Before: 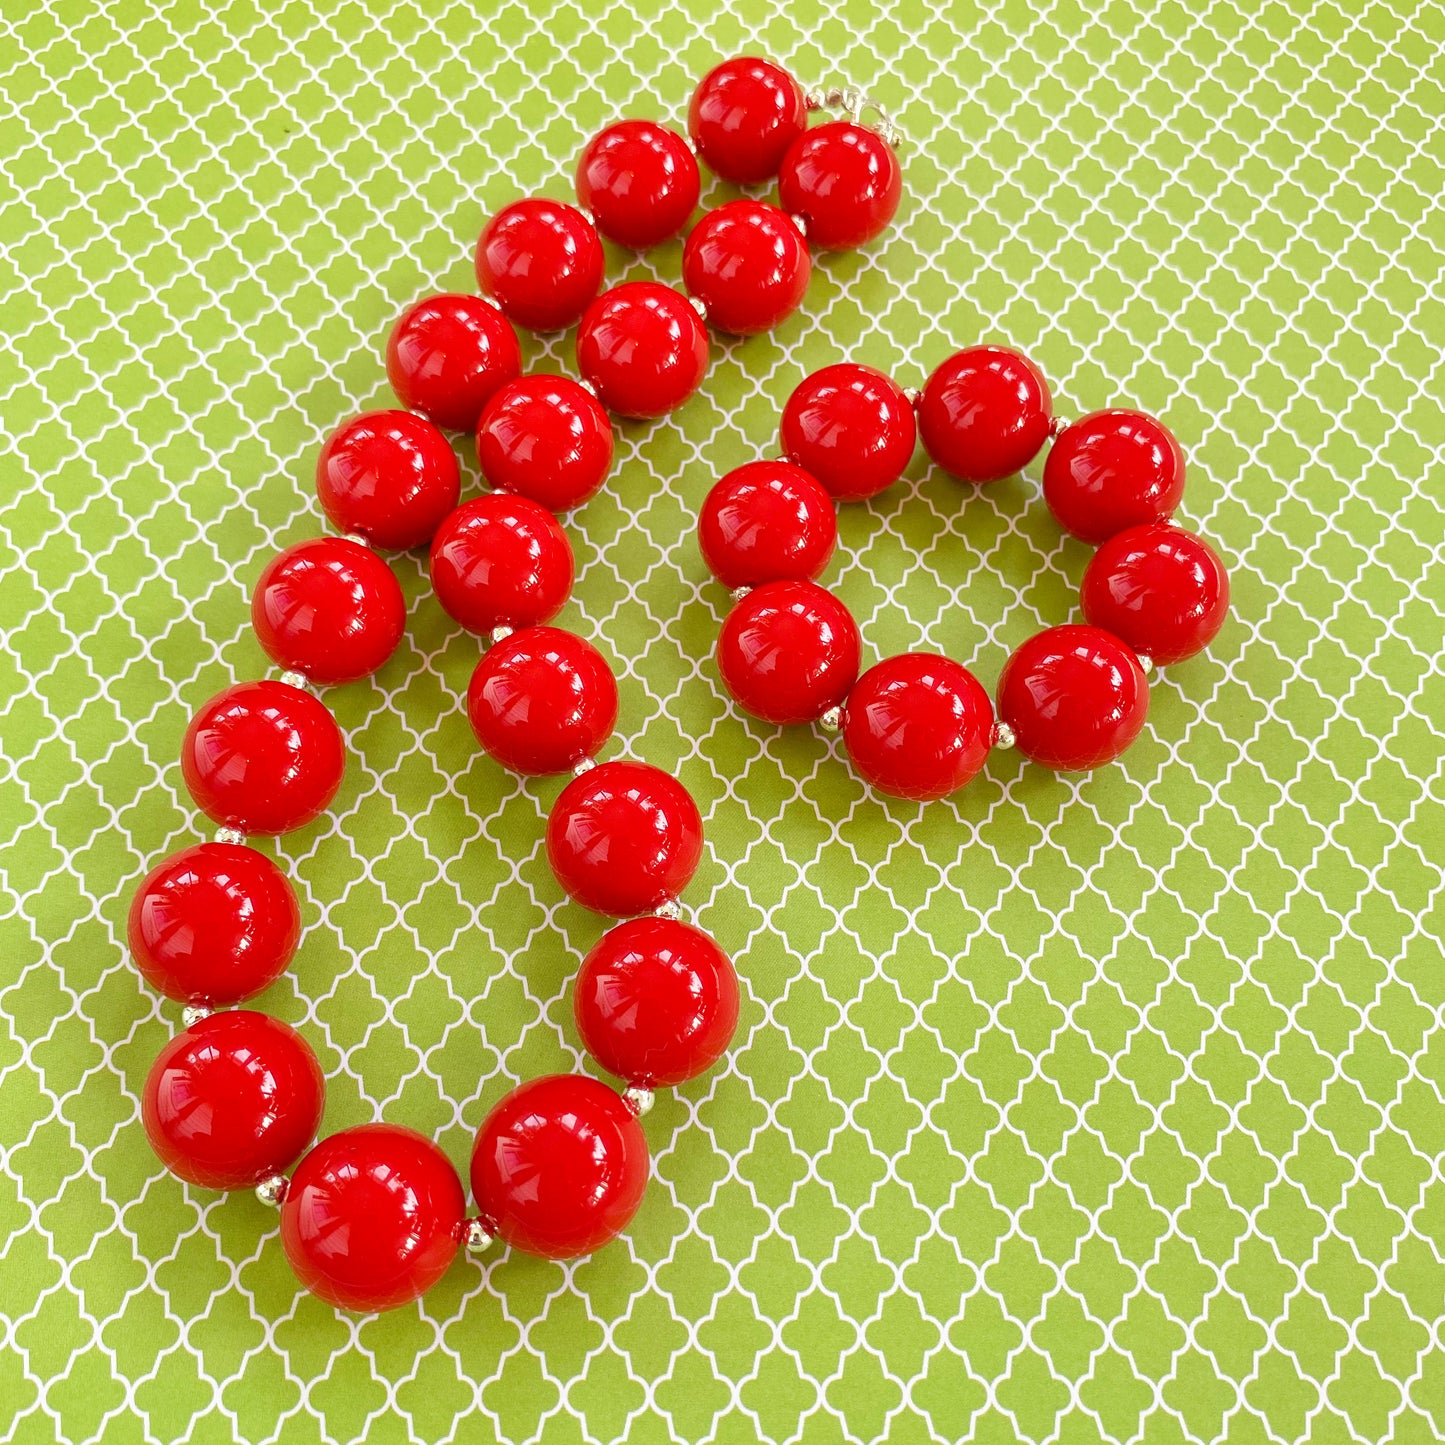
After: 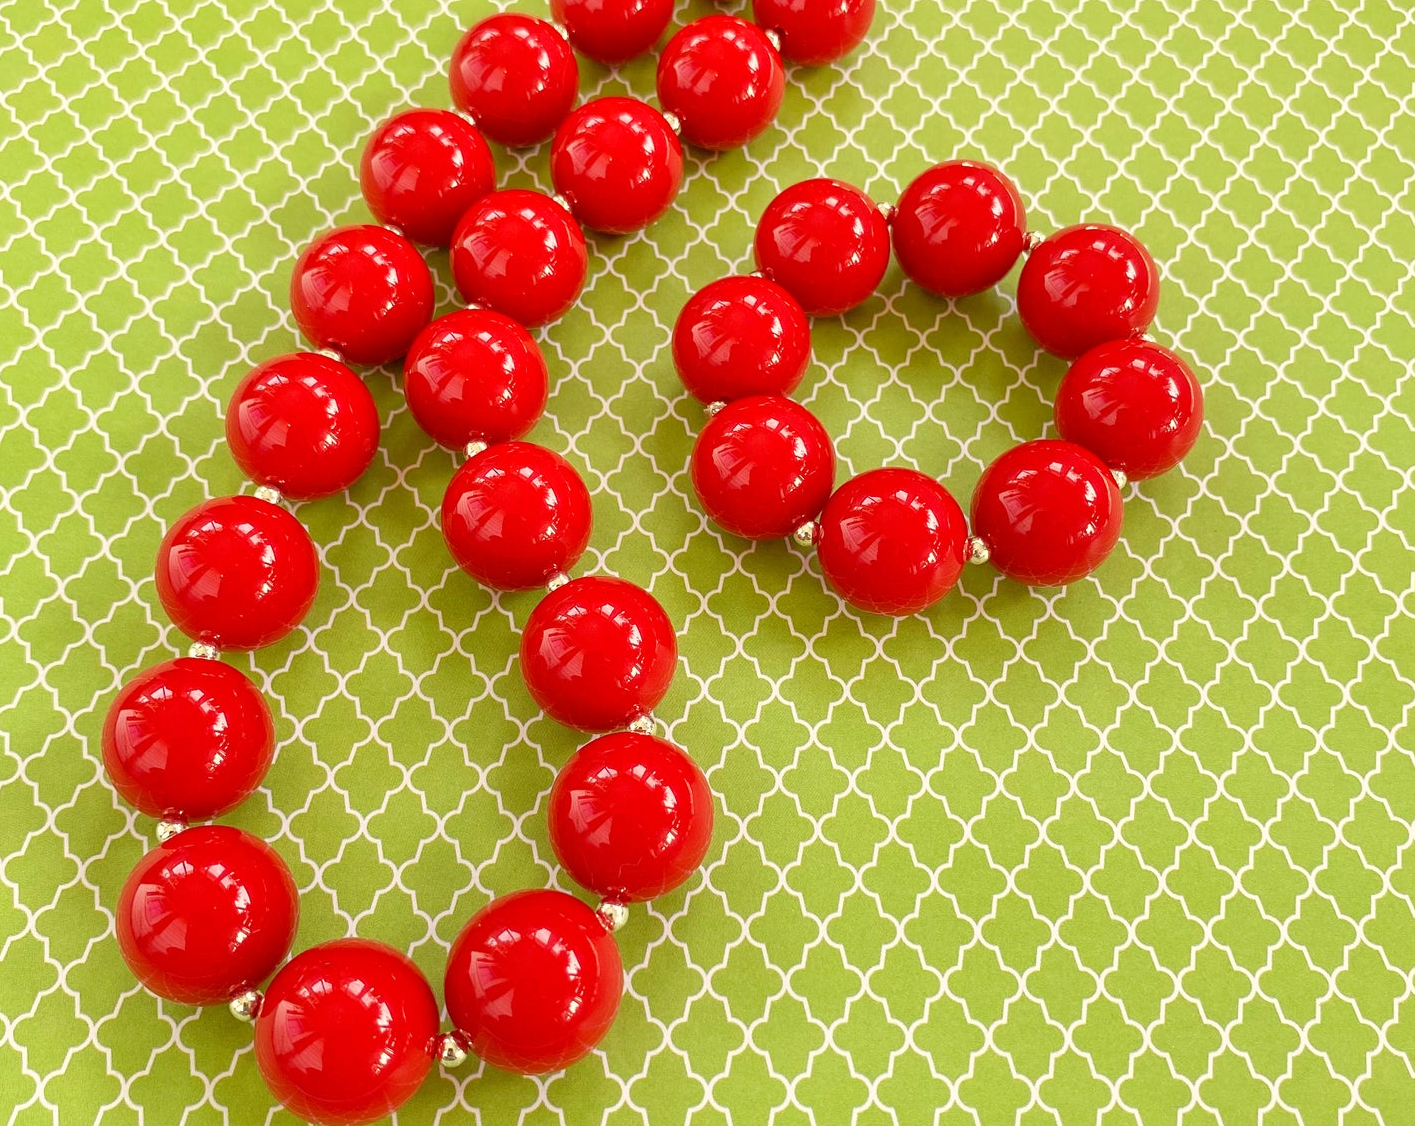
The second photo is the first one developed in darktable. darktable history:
white balance: red 1.029, blue 0.92
crop and rotate: left 1.814%, top 12.818%, right 0.25%, bottom 9.225%
